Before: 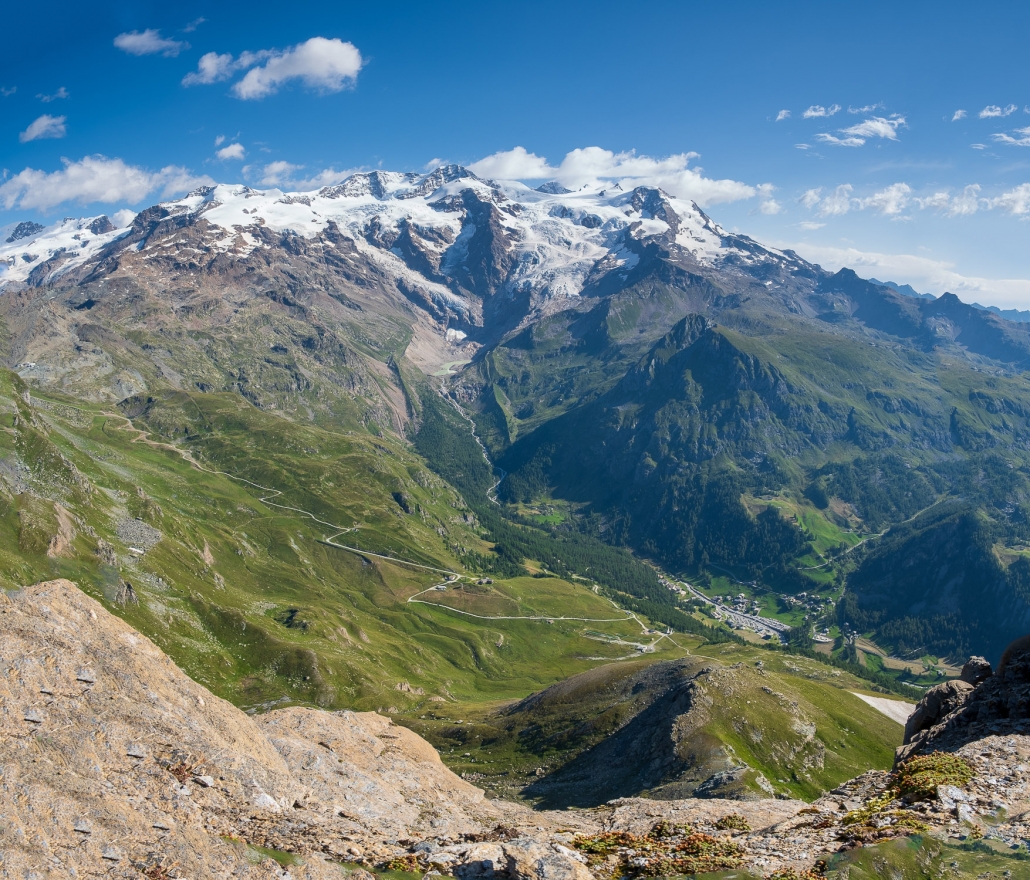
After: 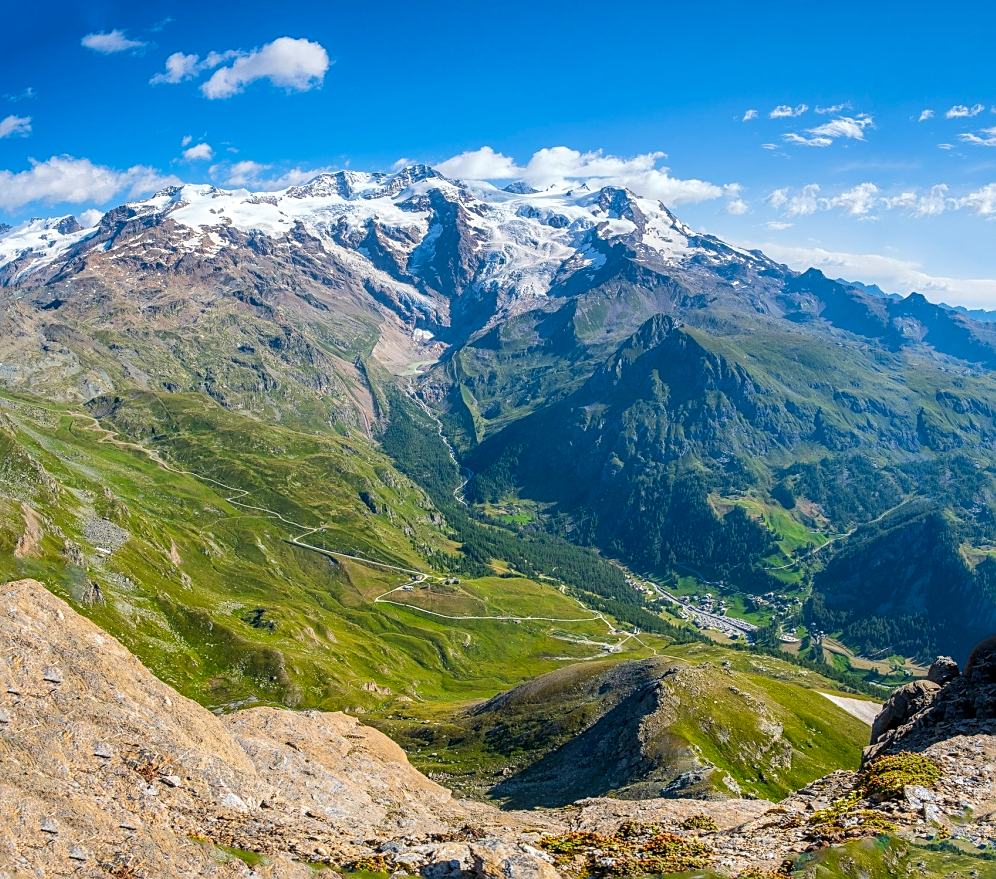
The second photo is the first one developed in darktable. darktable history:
color balance rgb: perceptual saturation grading › global saturation 25%, perceptual brilliance grading › mid-tones 10%, perceptual brilliance grading › shadows 15%, global vibrance 20%
local contrast: on, module defaults
crop and rotate: left 3.238%
sharpen: on, module defaults
